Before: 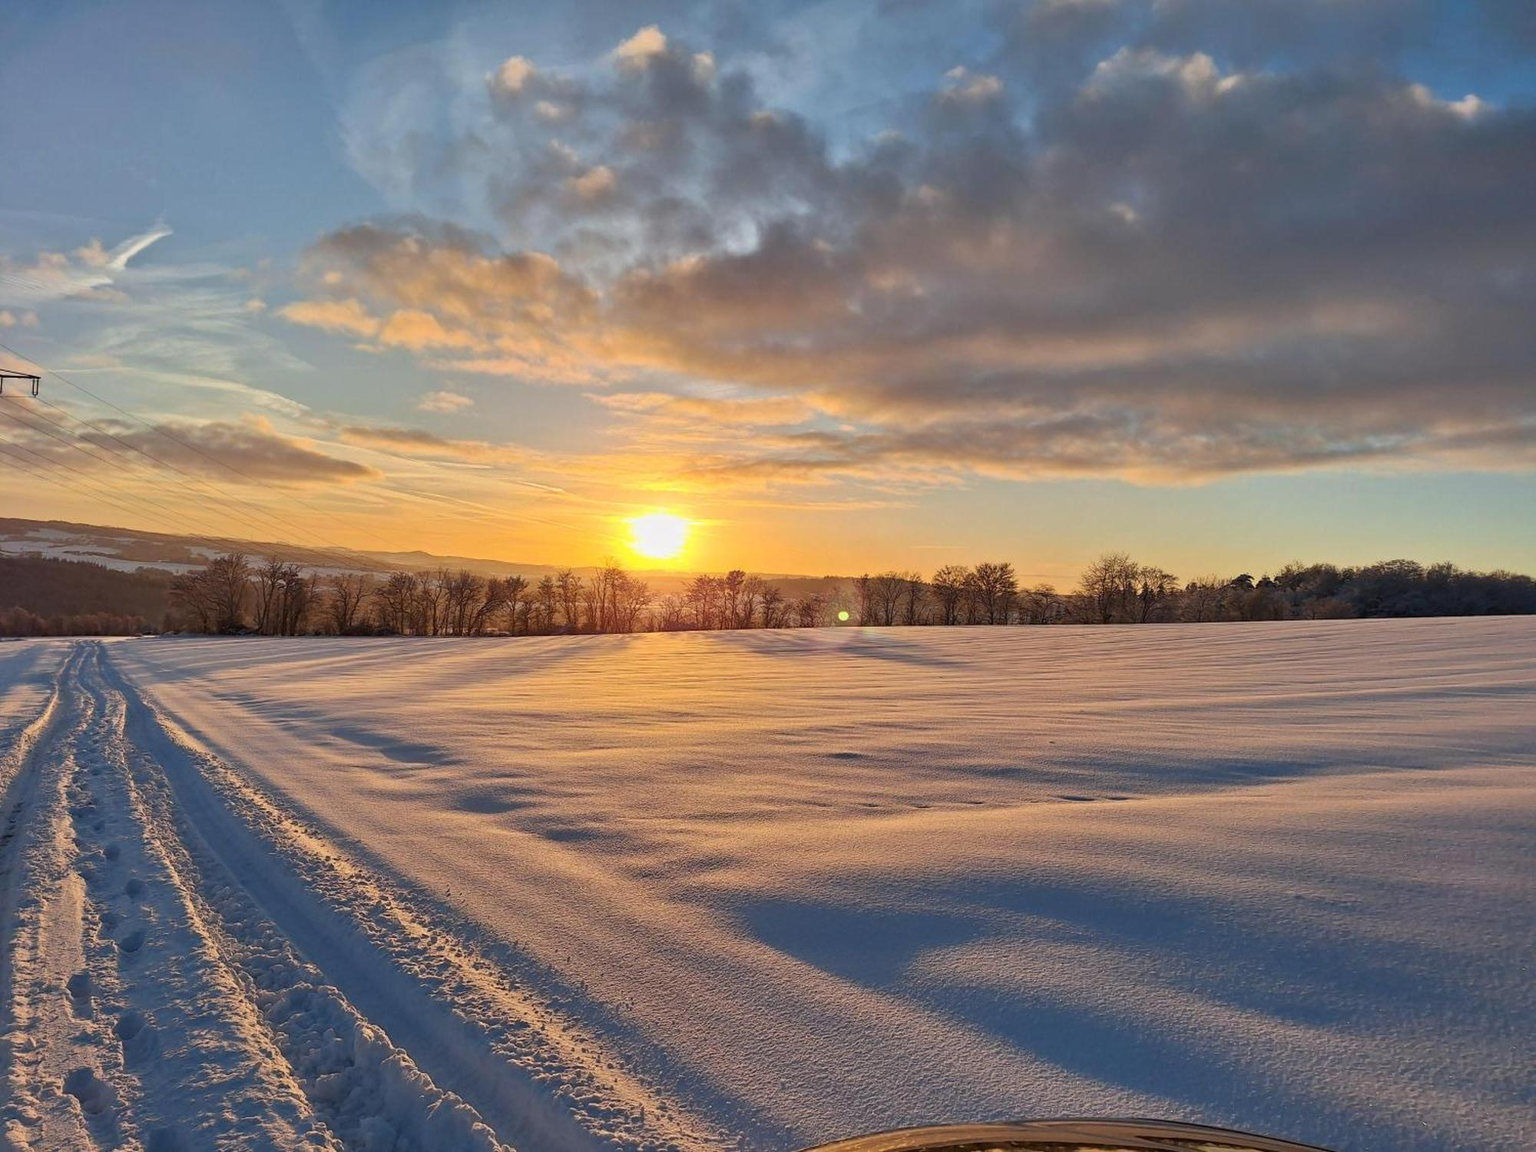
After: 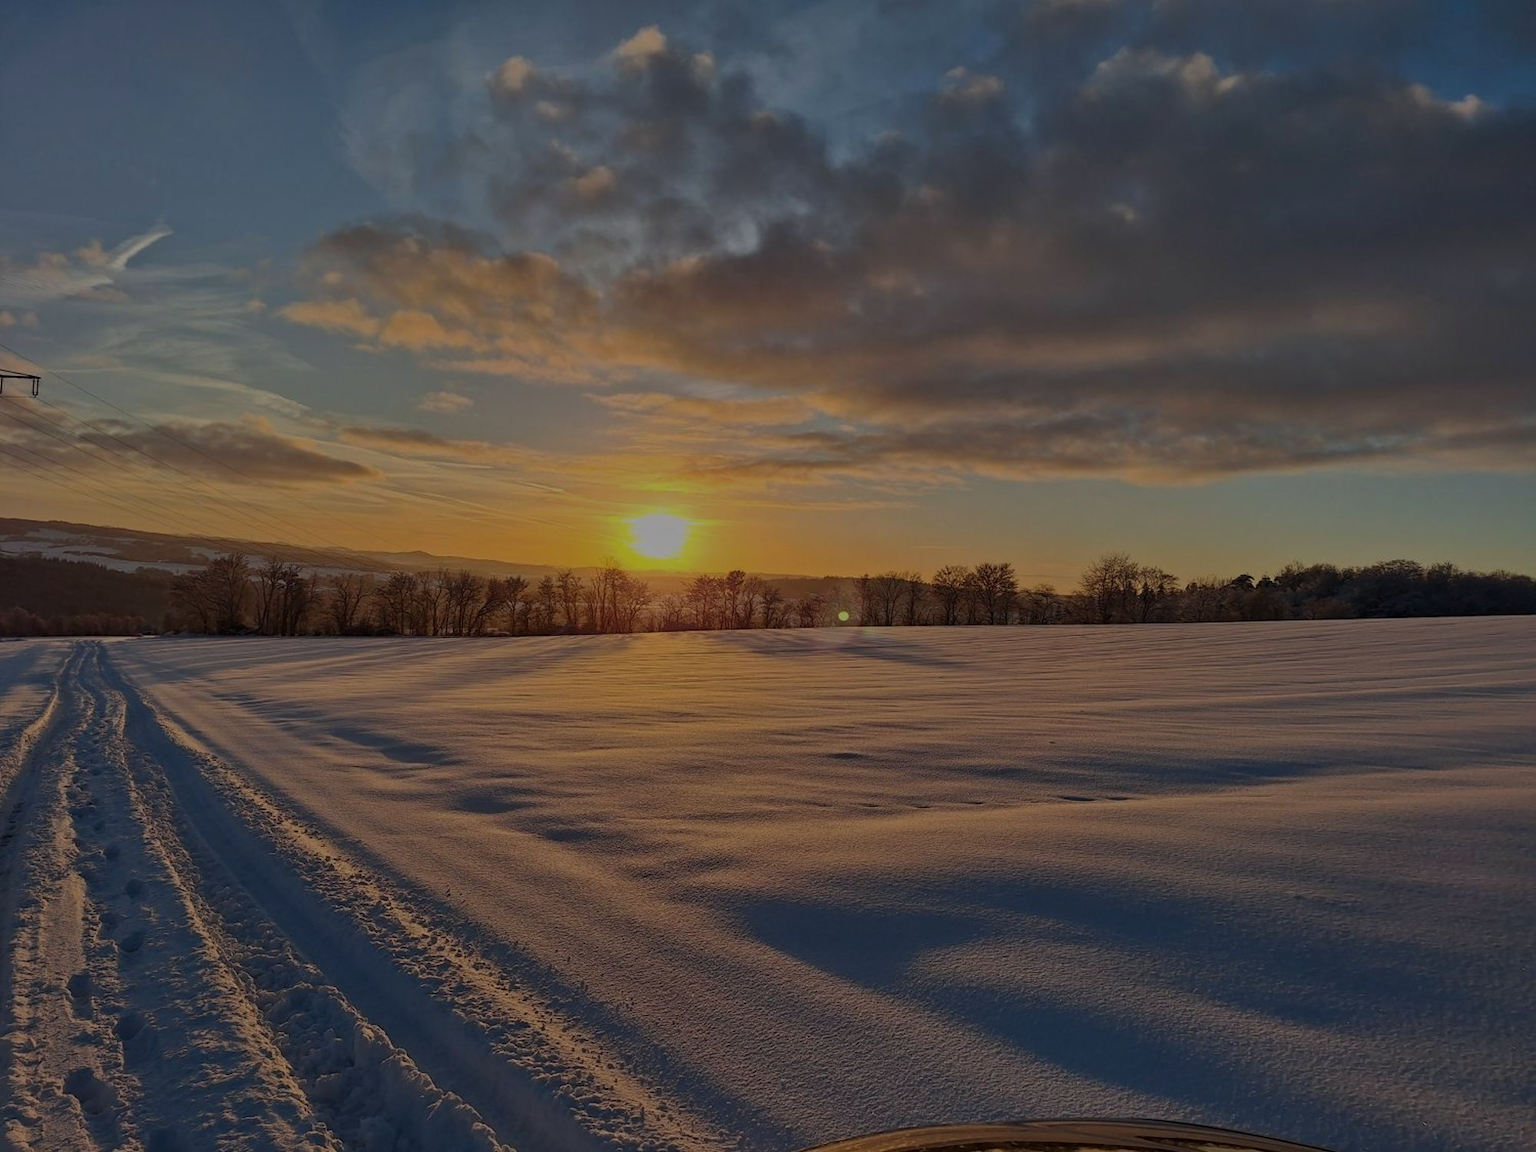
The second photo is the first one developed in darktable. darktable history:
exposure: exposure -1.47 EV, compensate exposure bias true, compensate highlight preservation false
